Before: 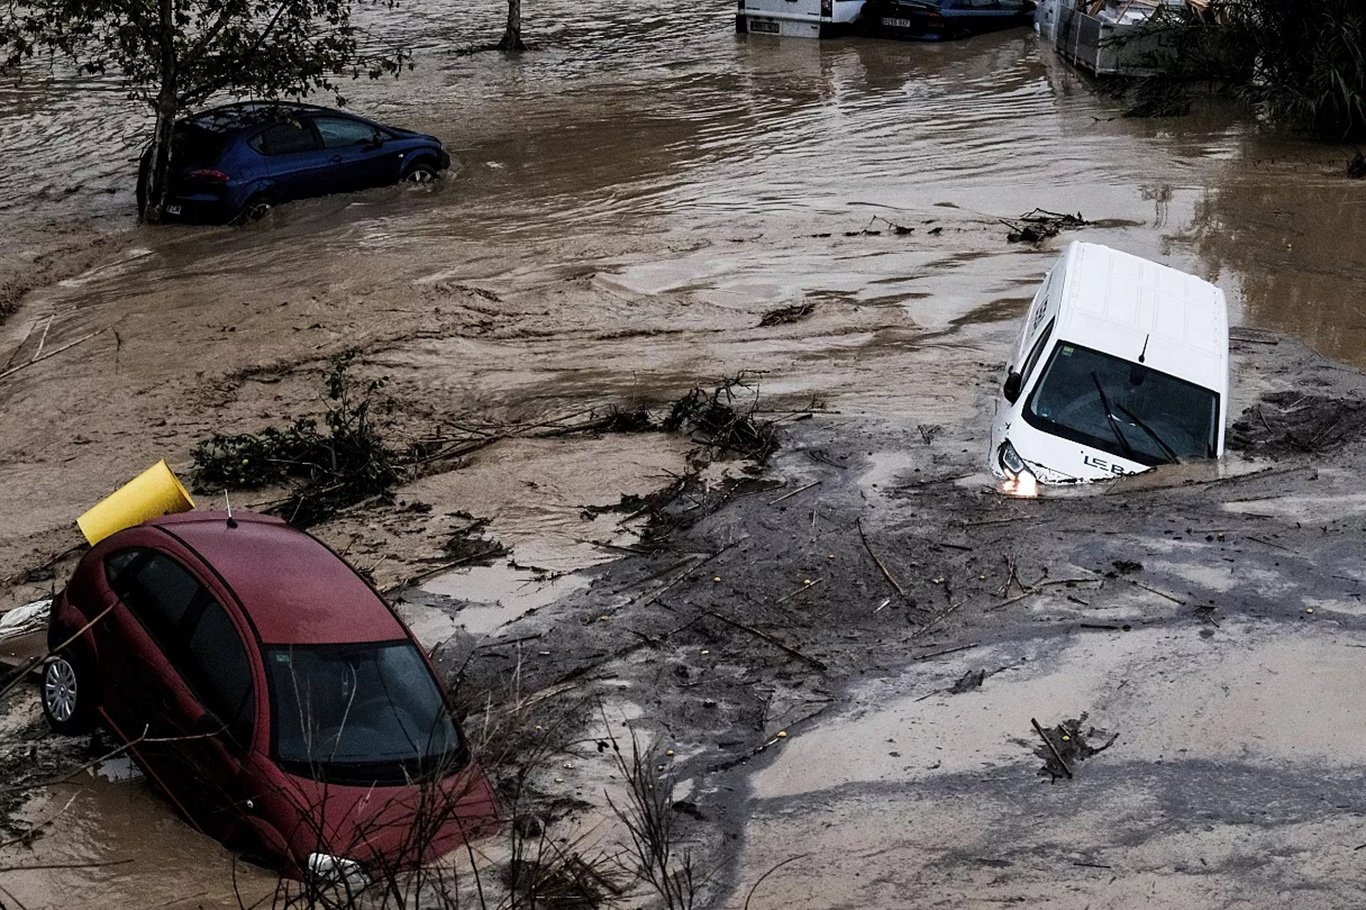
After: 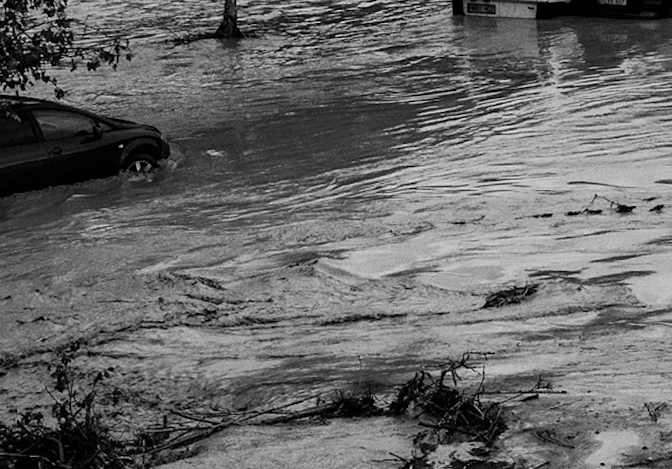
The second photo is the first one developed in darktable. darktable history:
rotate and perspective: rotation -1.42°, crop left 0.016, crop right 0.984, crop top 0.035, crop bottom 0.965
crop: left 19.556%, right 30.401%, bottom 46.458%
monochrome: on, module defaults
color correction: highlights a* 1.83, highlights b* 34.02, shadows a* -36.68, shadows b* -5.48
